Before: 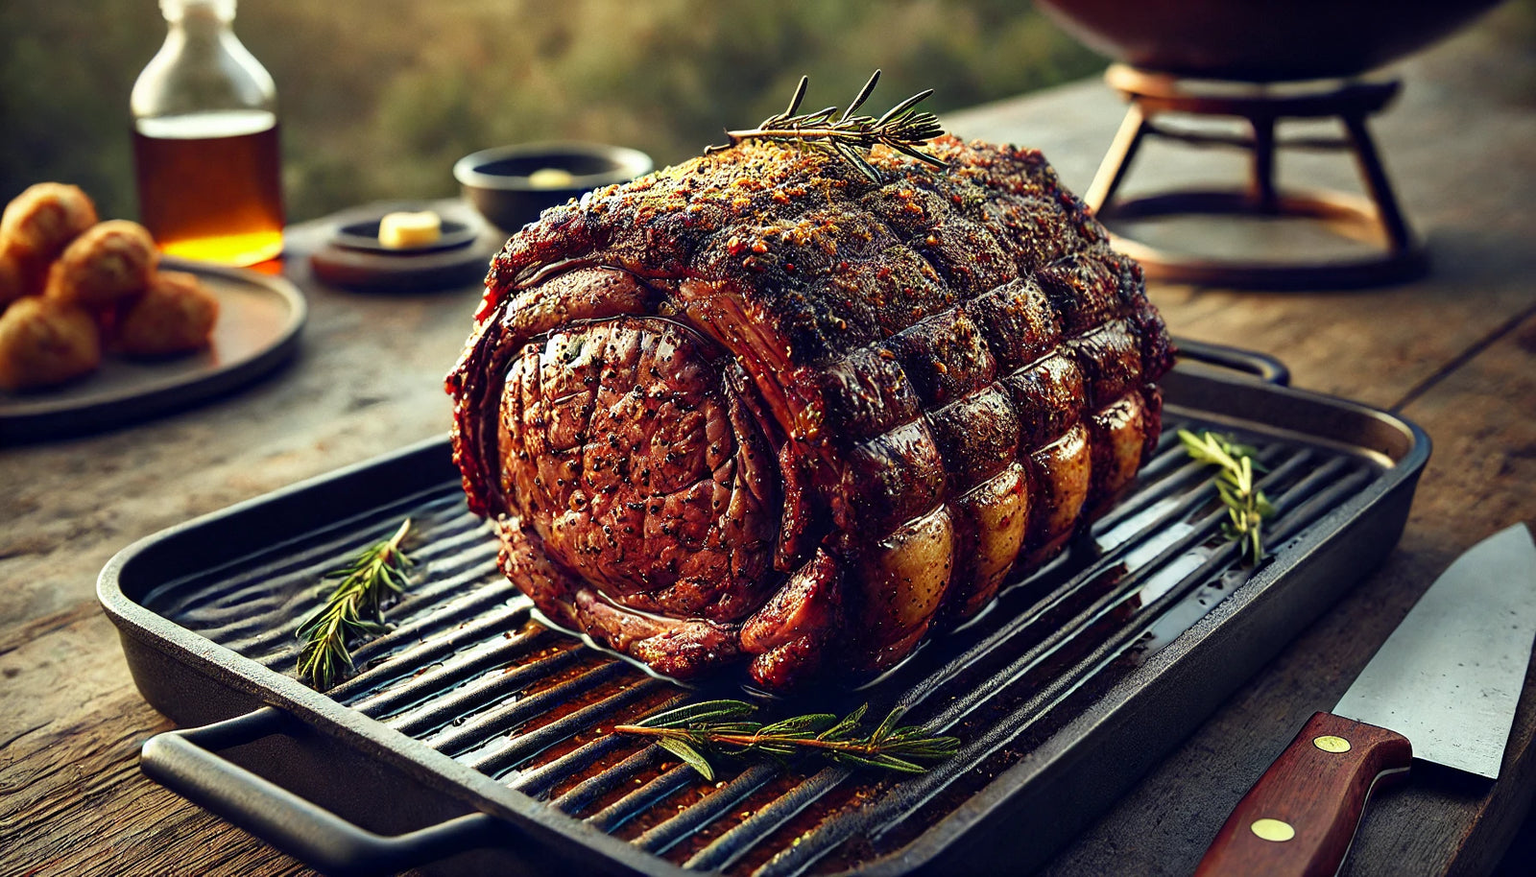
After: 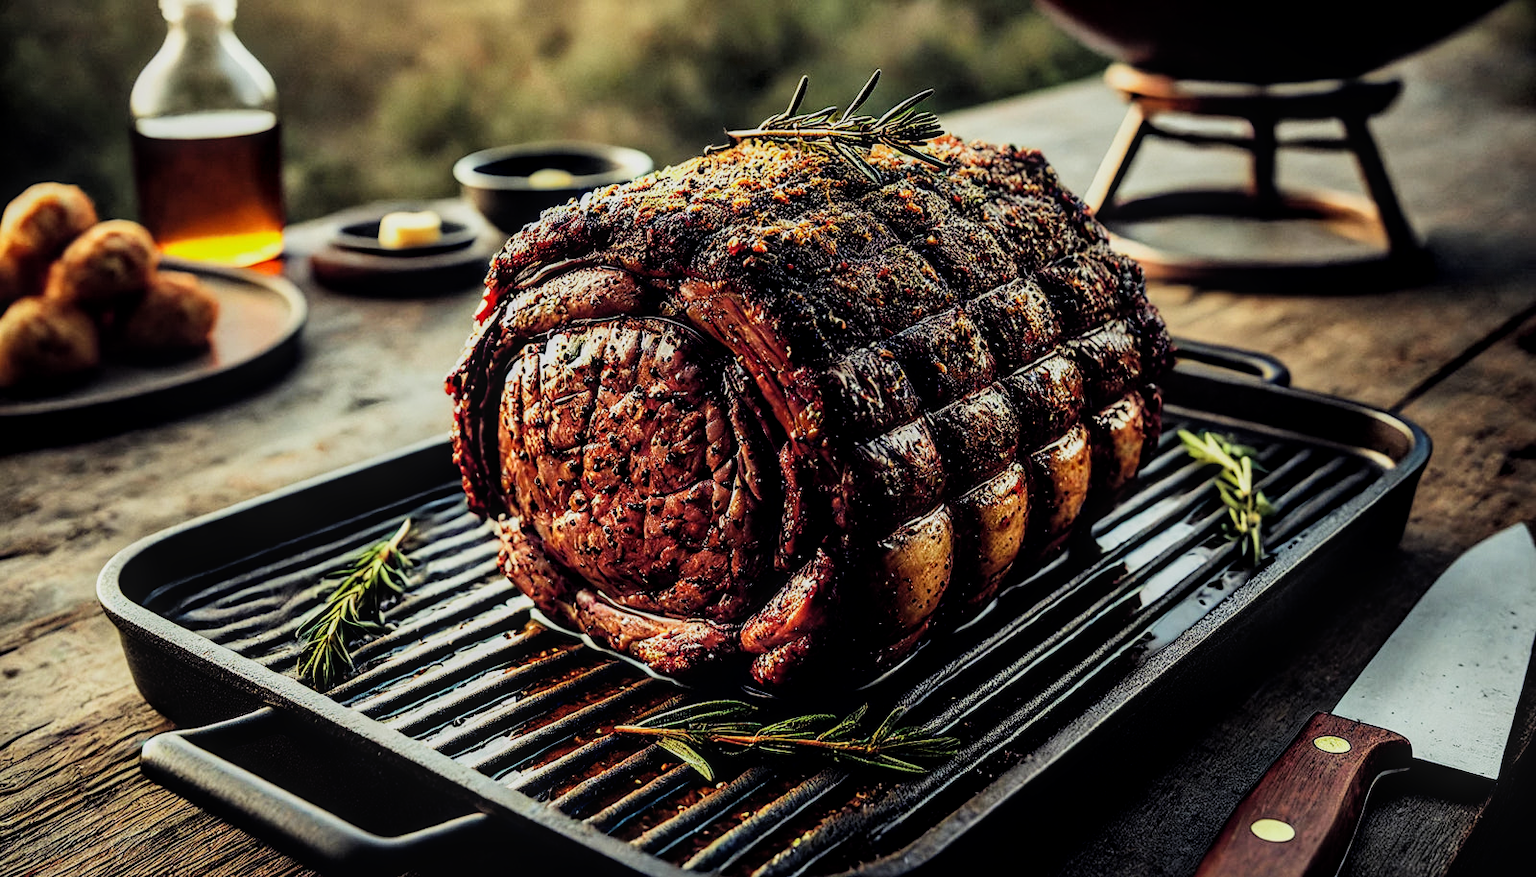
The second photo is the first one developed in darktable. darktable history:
filmic rgb: black relative exposure -5 EV, hardness 2.88, contrast 1.4, highlights saturation mix -30%
exposure: black level correction -0.001, exposure 0.08 EV, compensate highlight preservation false
local contrast: on, module defaults
